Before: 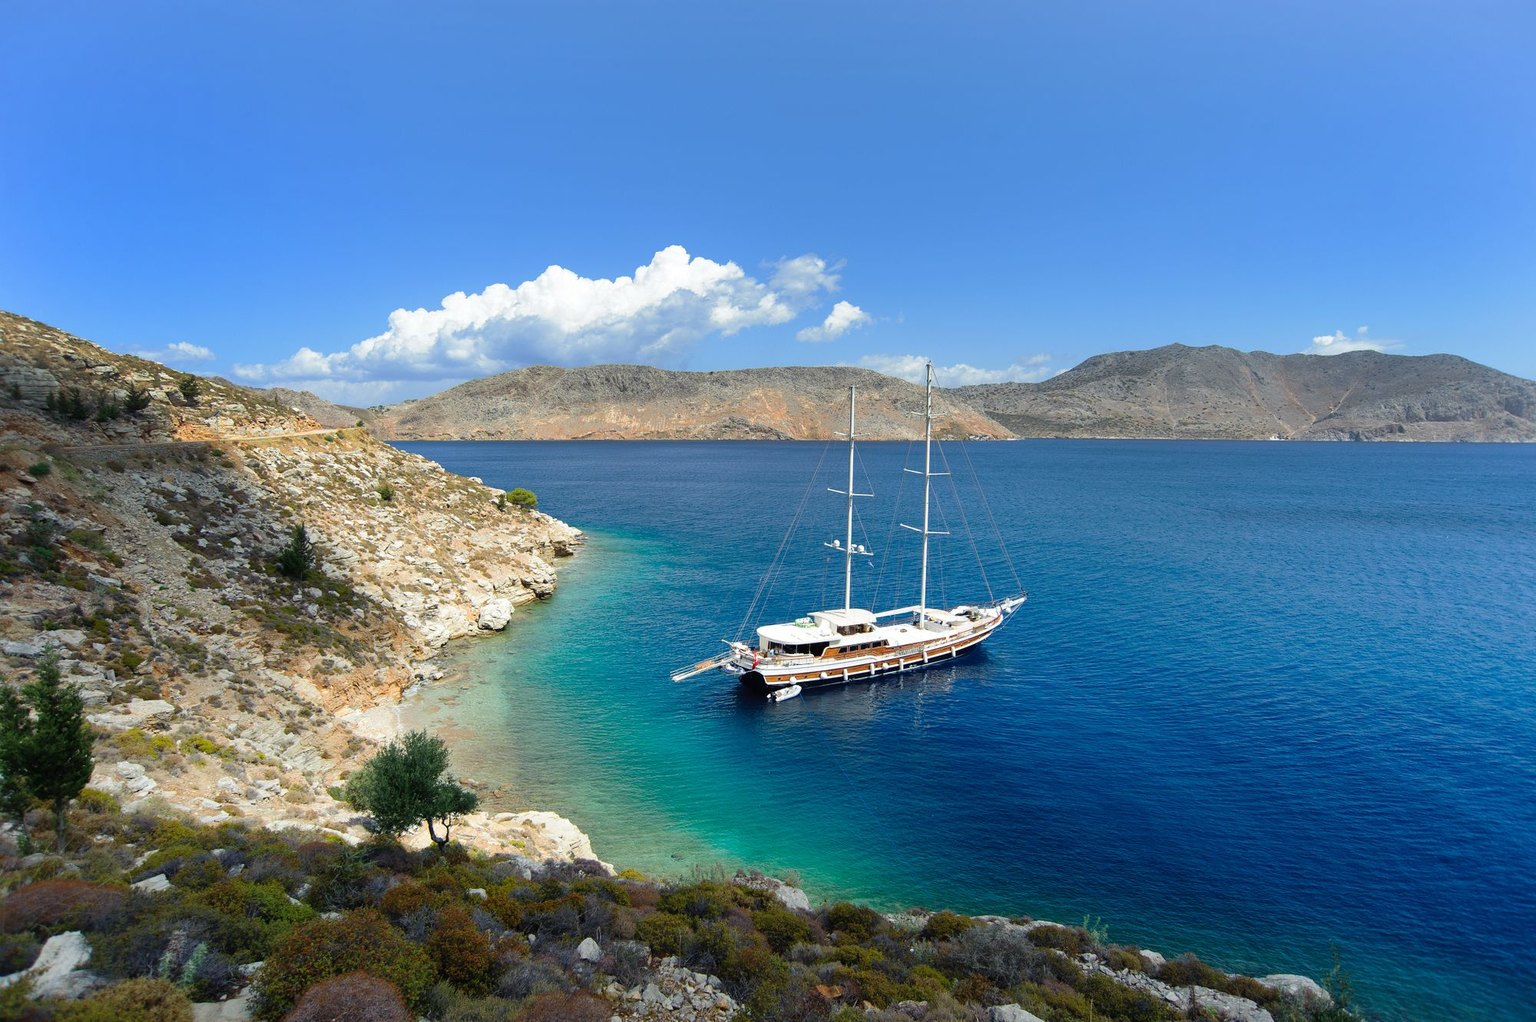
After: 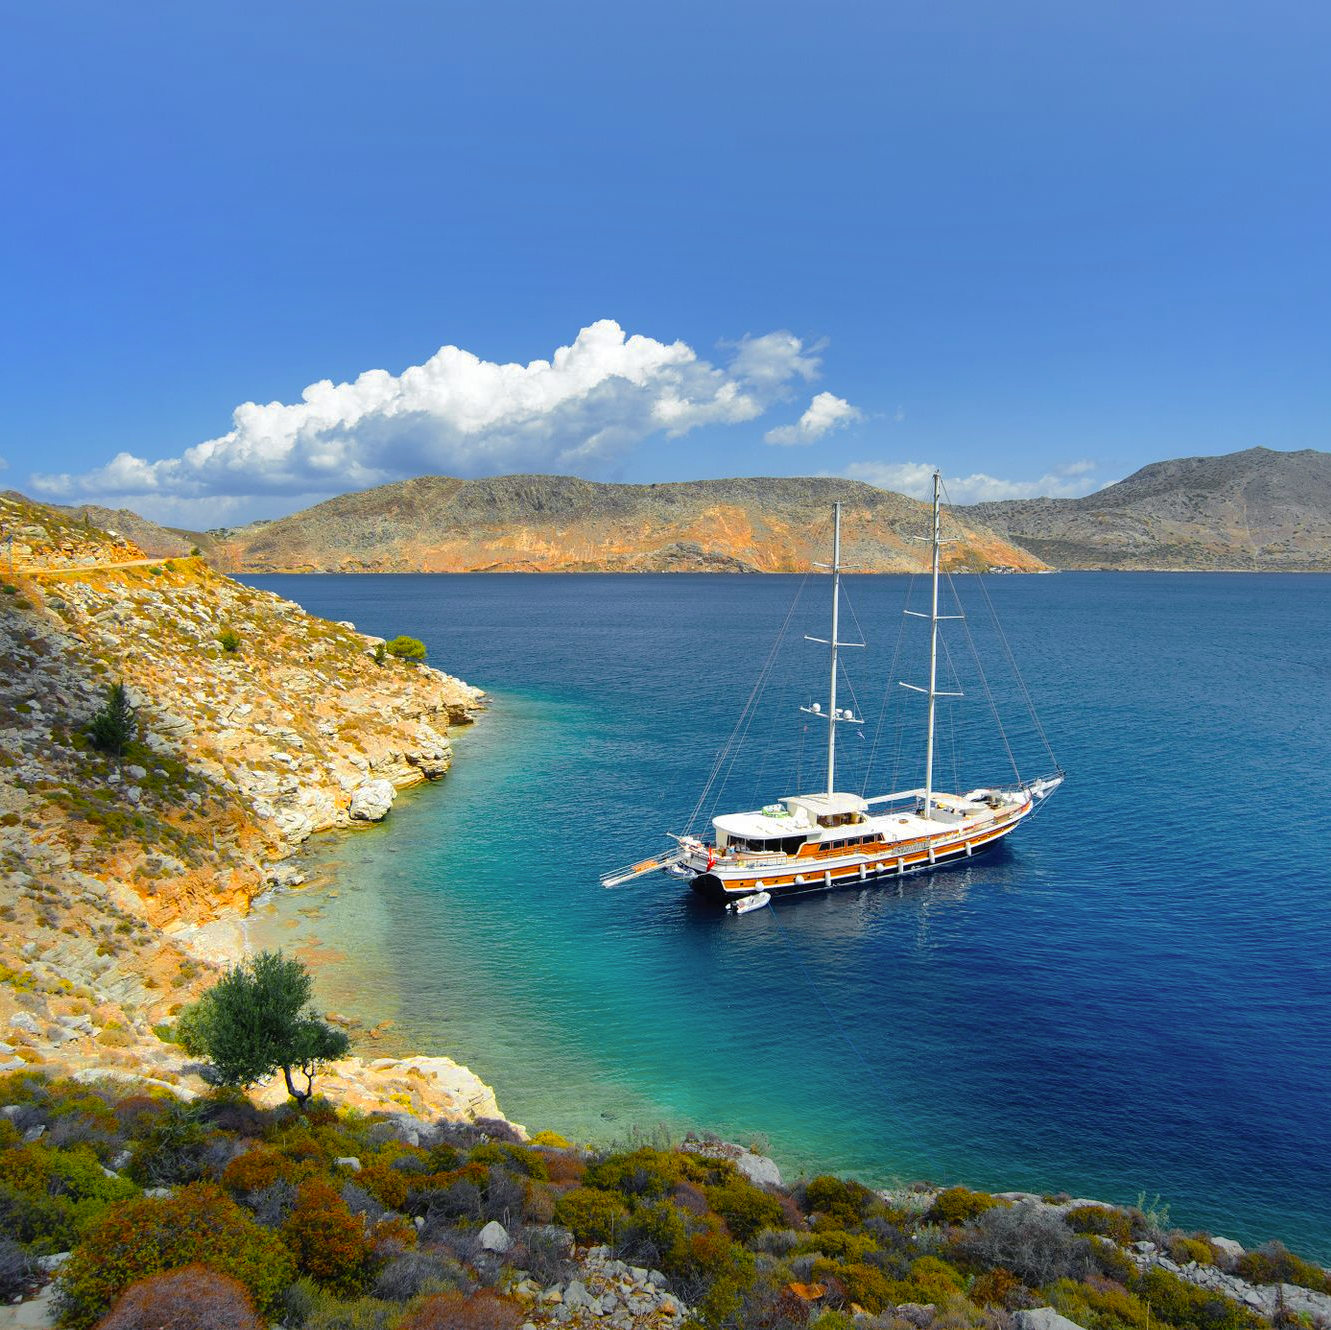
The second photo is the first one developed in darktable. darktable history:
shadows and highlights: shadows 39.79, highlights -60.01
color zones: curves: ch0 [(0, 0.511) (0.143, 0.531) (0.286, 0.56) (0.429, 0.5) (0.571, 0.5) (0.714, 0.5) (0.857, 0.5) (1, 0.5)]; ch1 [(0, 0.525) (0.143, 0.705) (0.286, 0.715) (0.429, 0.35) (0.571, 0.35) (0.714, 0.35) (0.857, 0.4) (1, 0.4)]; ch2 [(0, 0.572) (0.143, 0.512) (0.286, 0.473) (0.429, 0.45) (0.571, 0.5) (0.714, 0.5) (0.857, 0.518) (1, 0.518)]
color balance rgb: power › luminance 1.408%, linear chroma grading › global chroma 14.661%, perceptual saturation grading › global saturation 14.883%
crop and rotate: left 13.694%, right 19.712%
